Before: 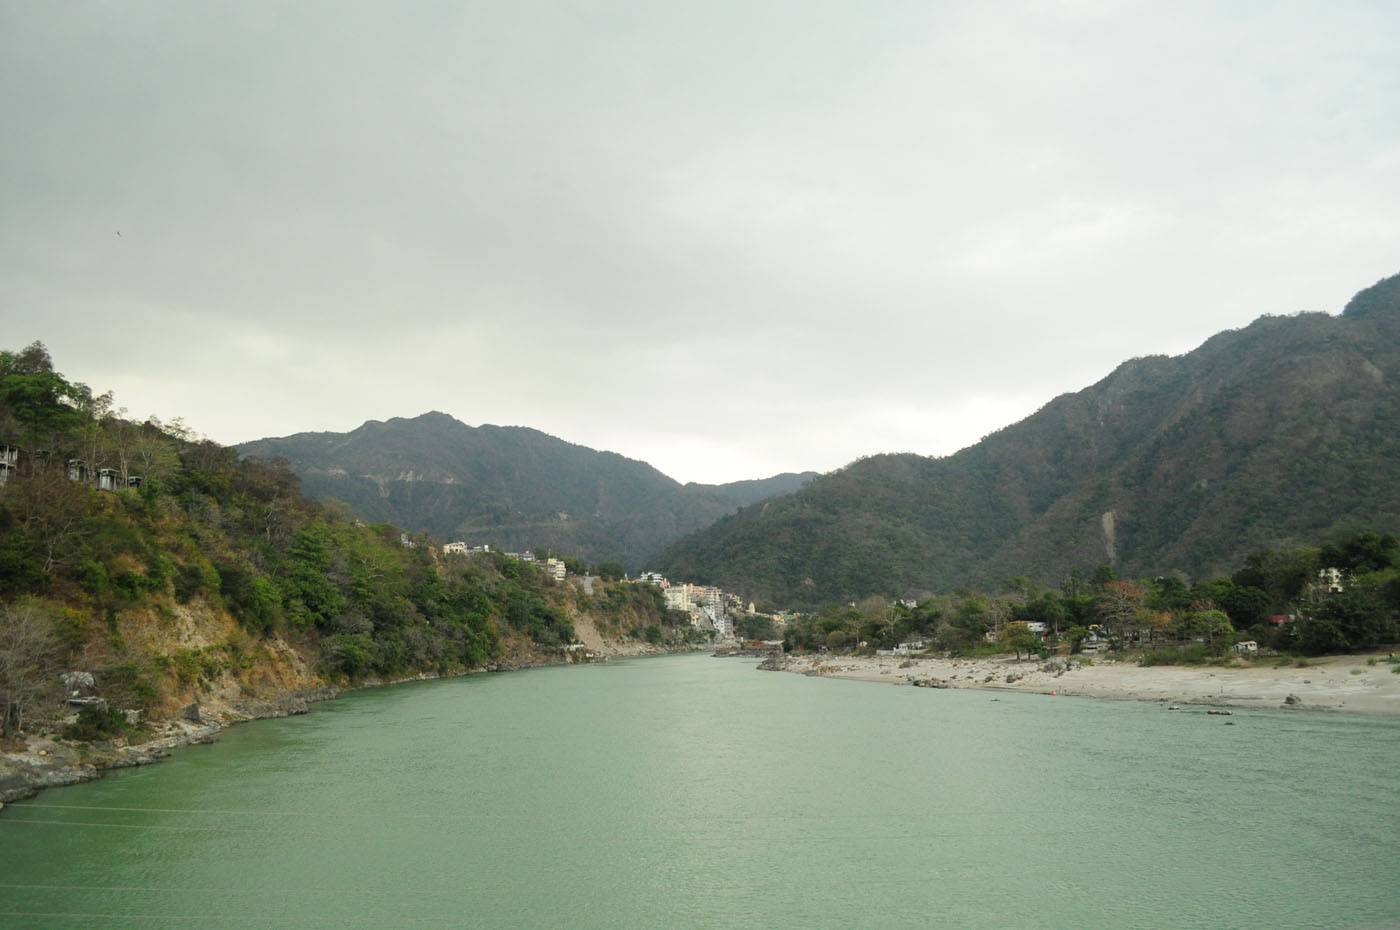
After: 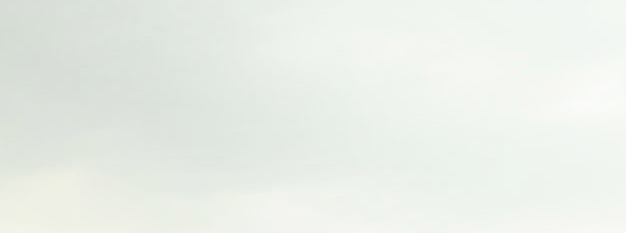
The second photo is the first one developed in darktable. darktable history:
white balance: red 1, blue 1
haze removal: strength -0.1, adaptive false
crop: left 28.64%, top 16.832%, right 26.637%, bottom 58.055%
shadows and highlights: shadows 0, highlights 40
